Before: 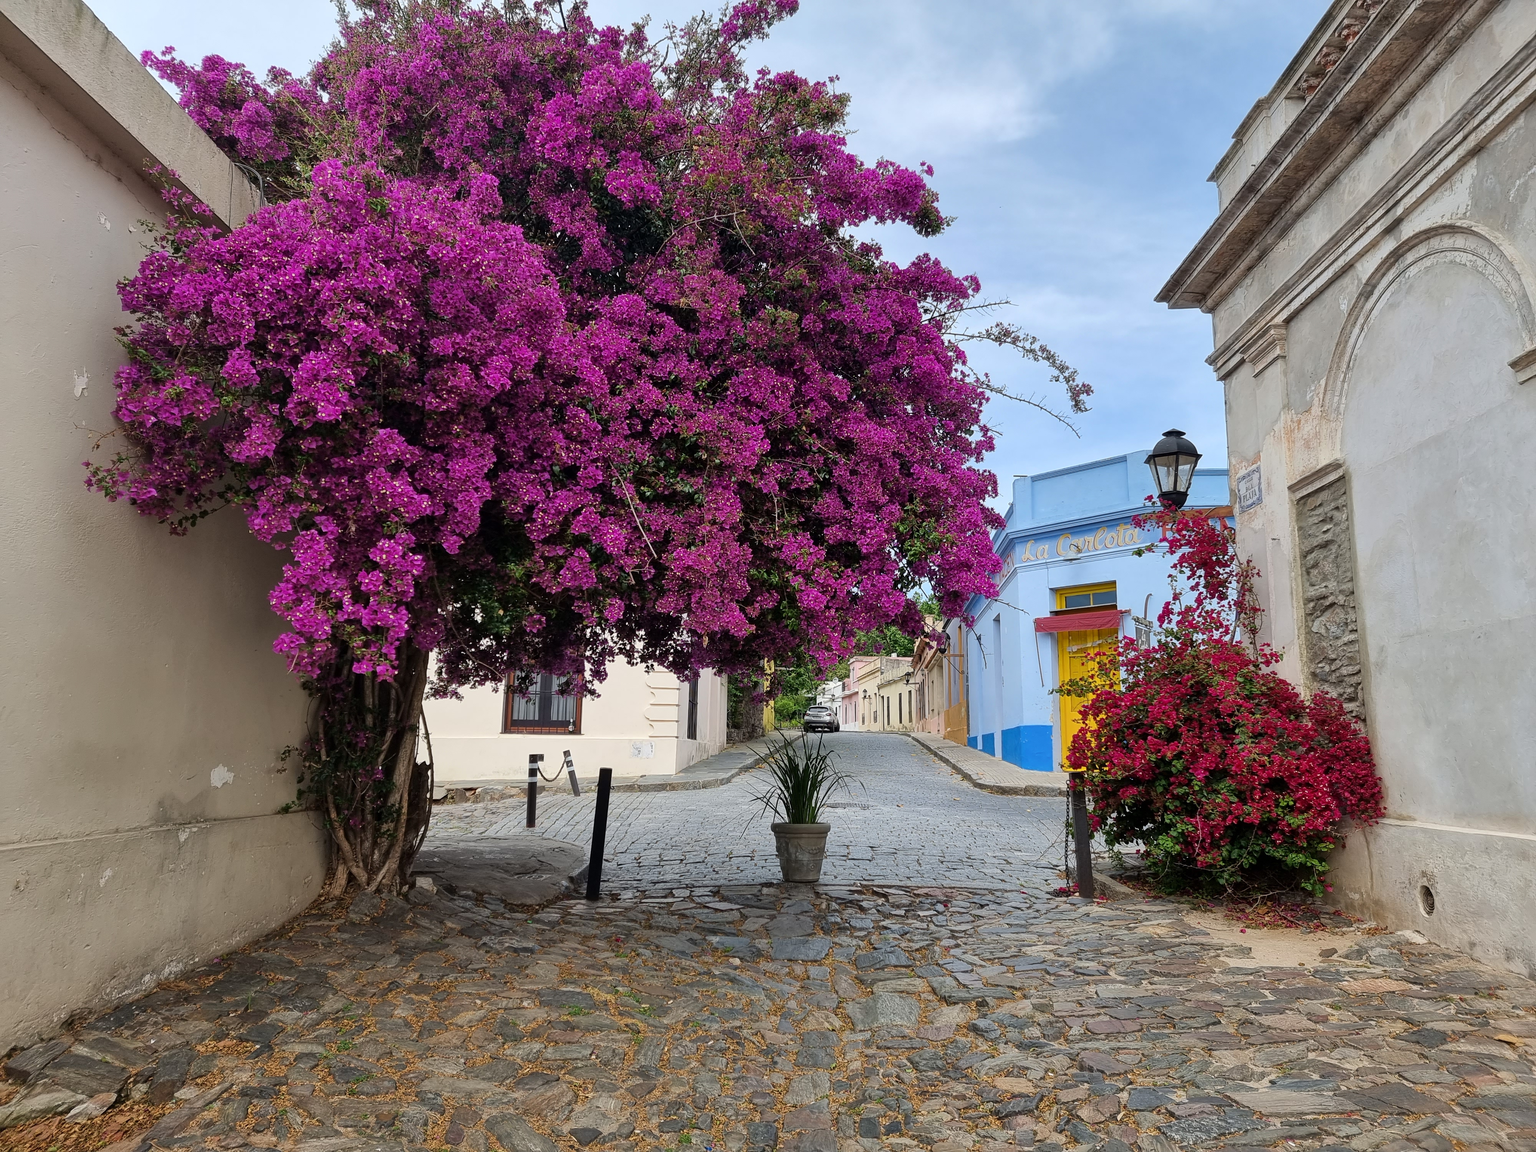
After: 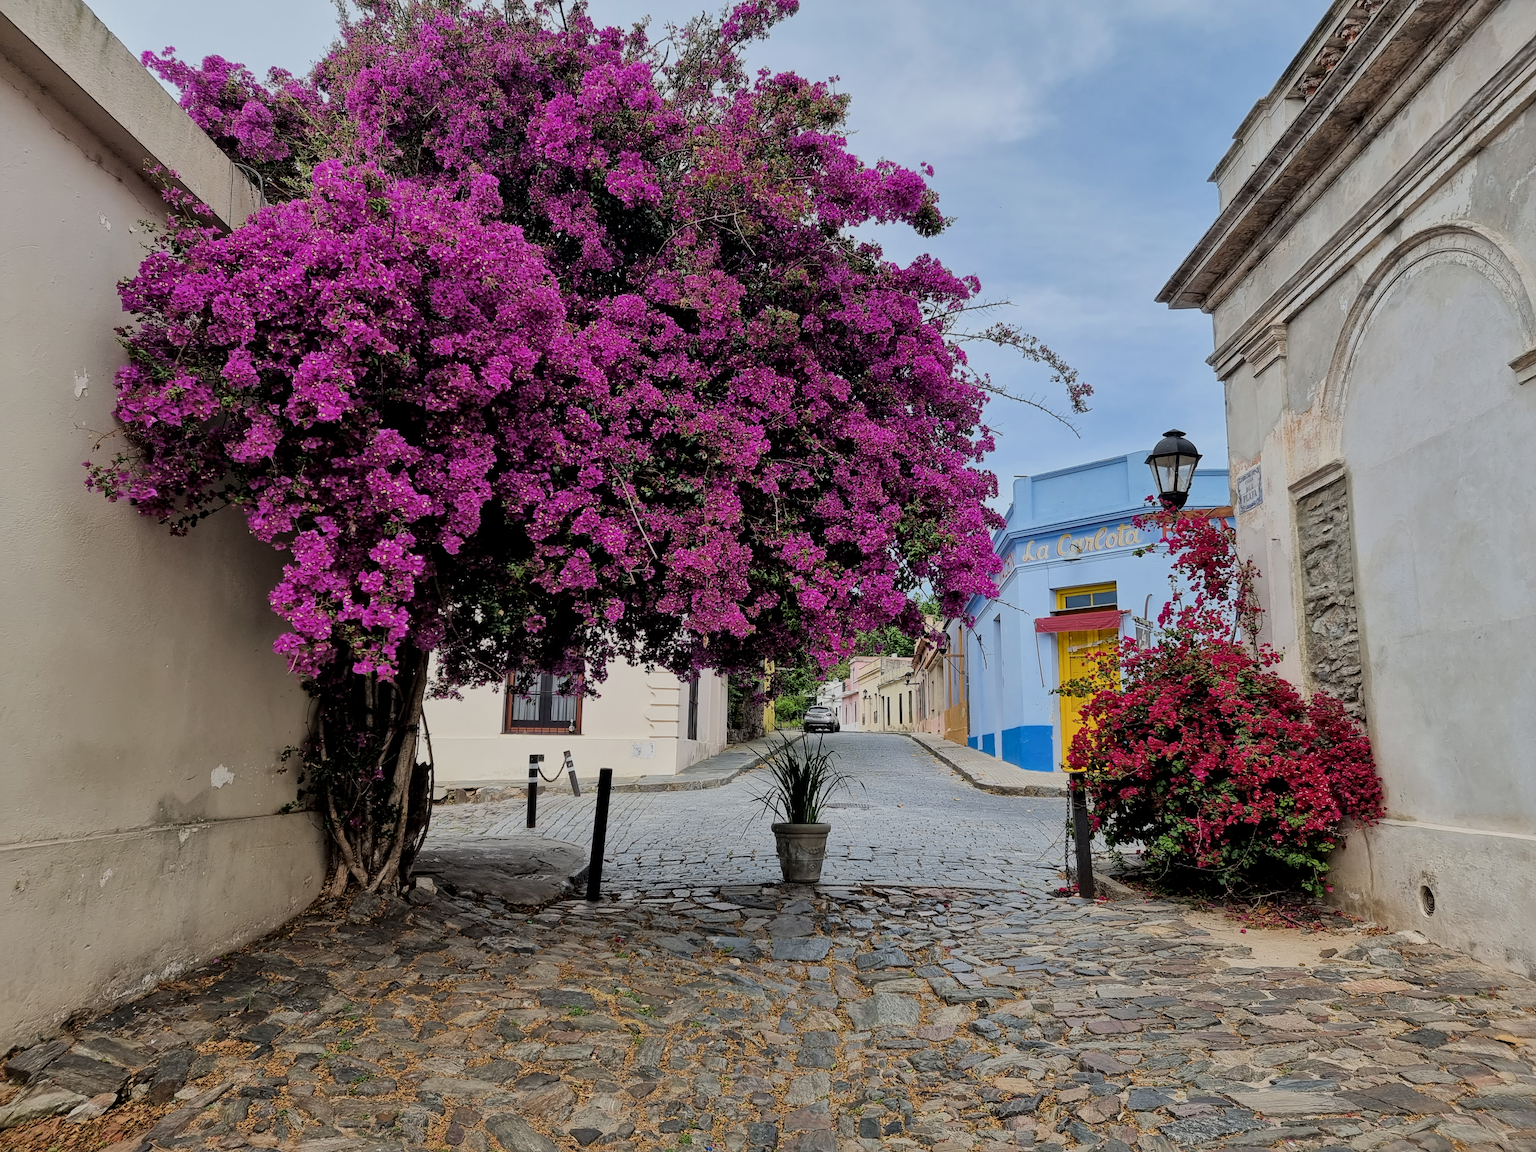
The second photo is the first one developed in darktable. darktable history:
filmic rgb: black relative exposure -7.15 EV, white relative exposure 5.36 EV, hardness 3.02, color science v6 (2022)
local contrast: mode bilateral grid, contrast 20, coarseness 50, detail 130%, midtone range 0.2
